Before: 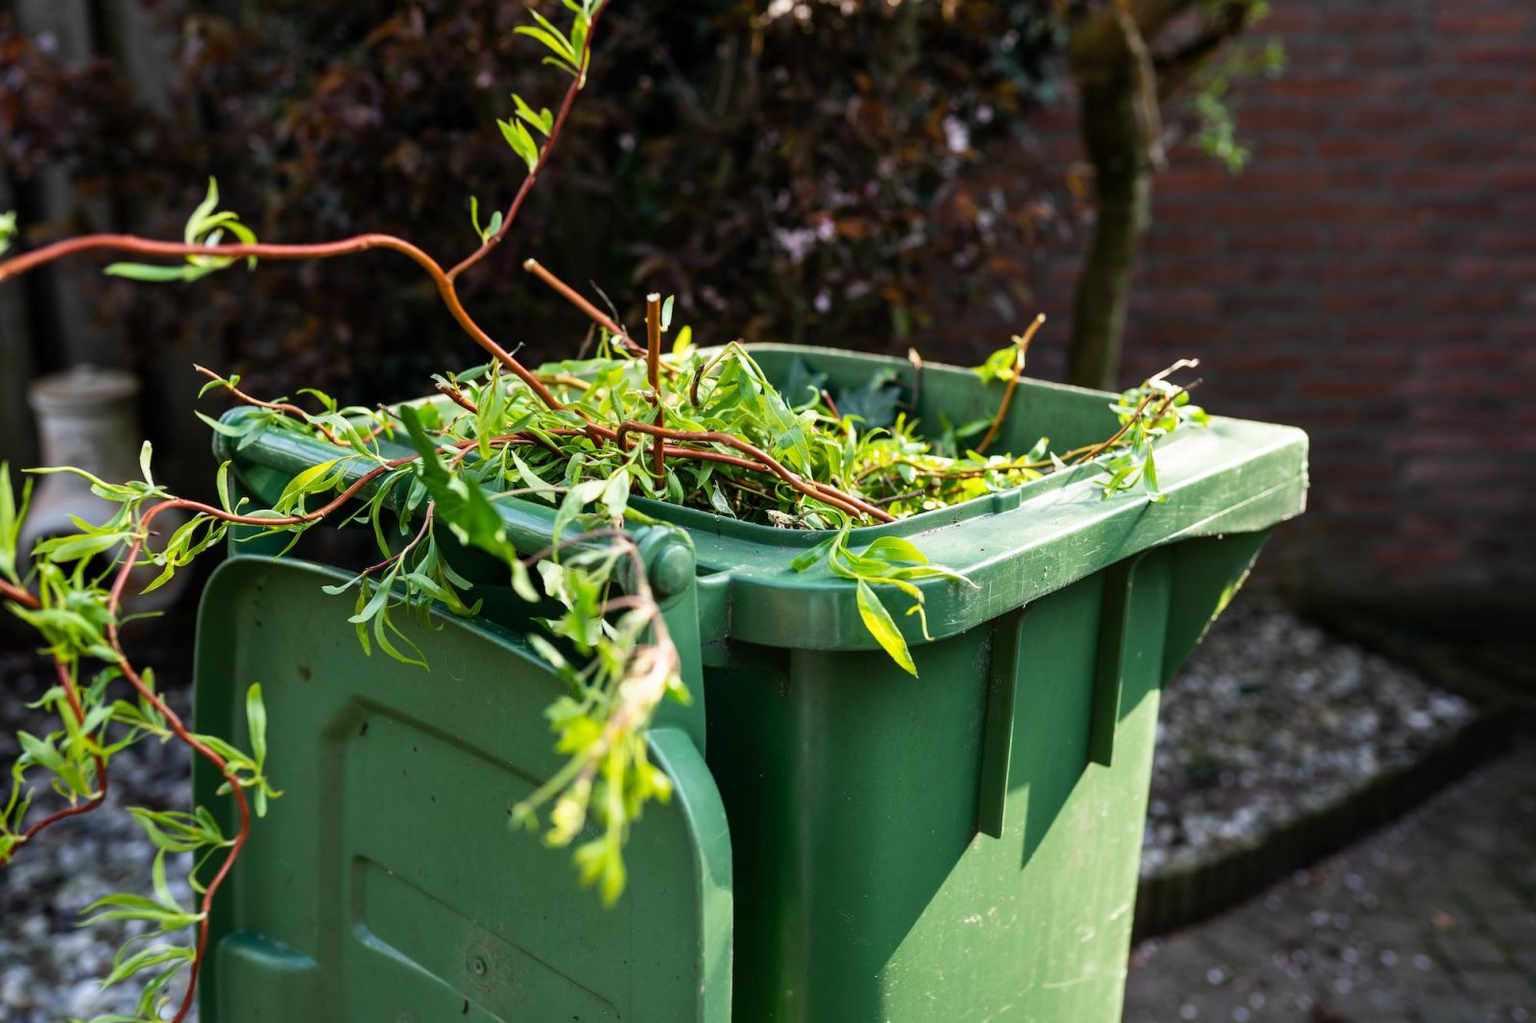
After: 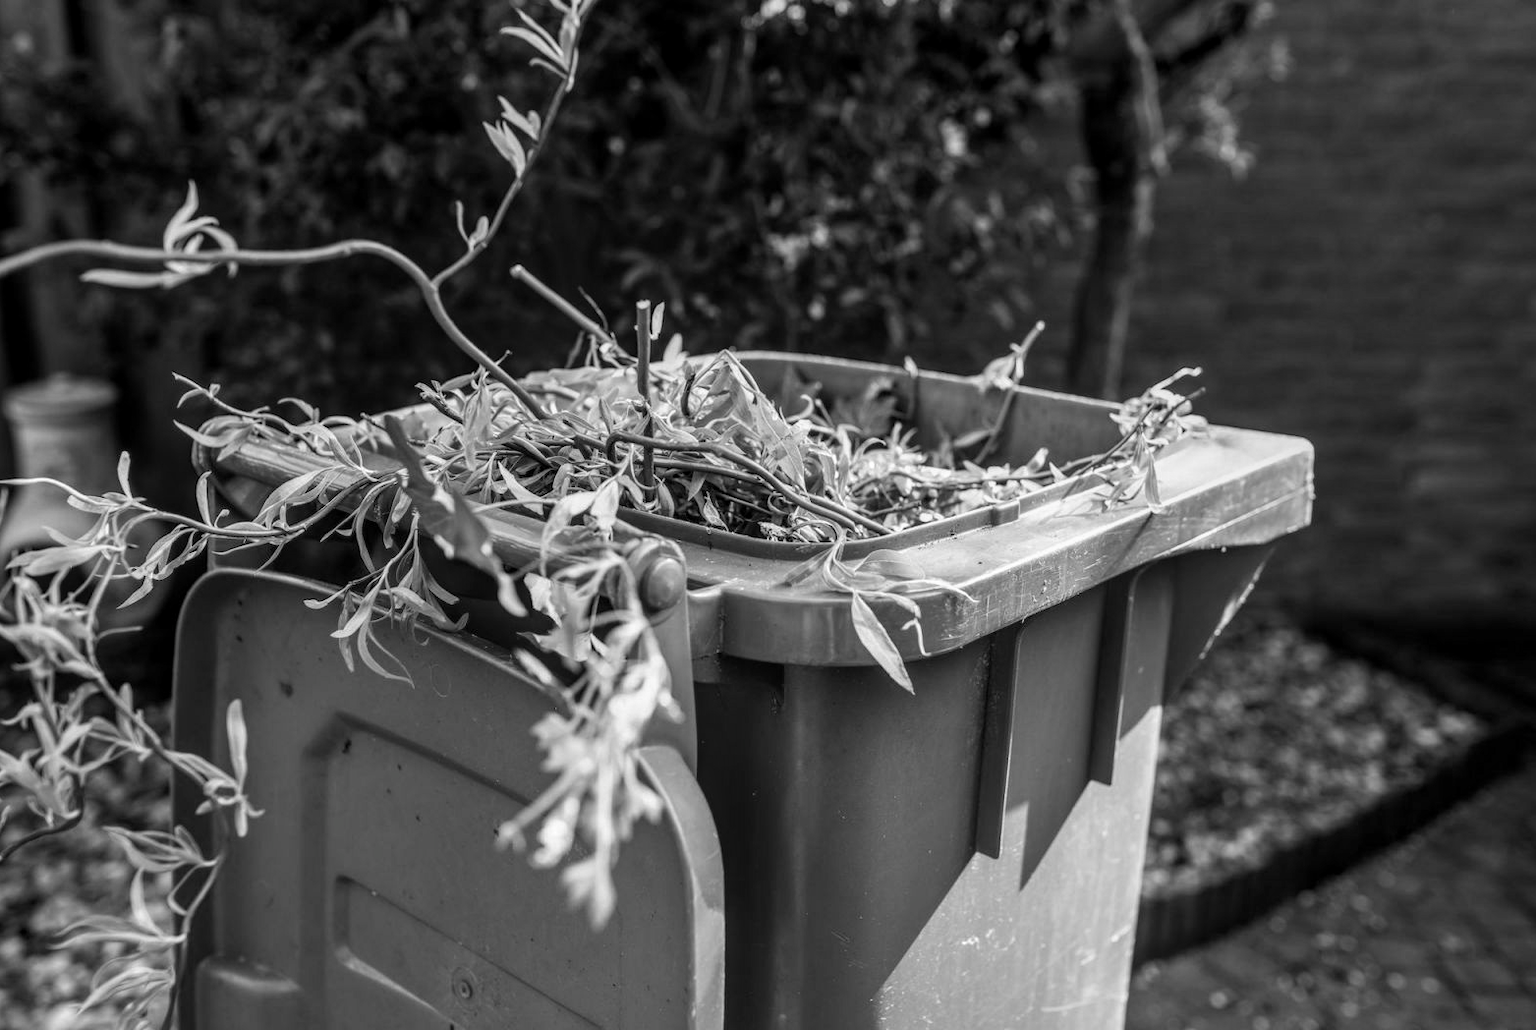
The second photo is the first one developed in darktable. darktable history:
local contrast: highlights 3%, shadows 7%, detail 133%
crop and rotate: left 1.656%, right 0.65%, bottom 1.539%
color zones: curves: ch0 [(0, 0.487) (0.241, 0.395) (0.434, 0.373) (0.658, 0.412) (0.838, 0.487)]; ch1 [(0, 0) (0.053, 0.053) (0.211, 0.202) (0.579, 0.259) (0.781, 0.241)]
contrast brightness saturation: saturation -0.993
